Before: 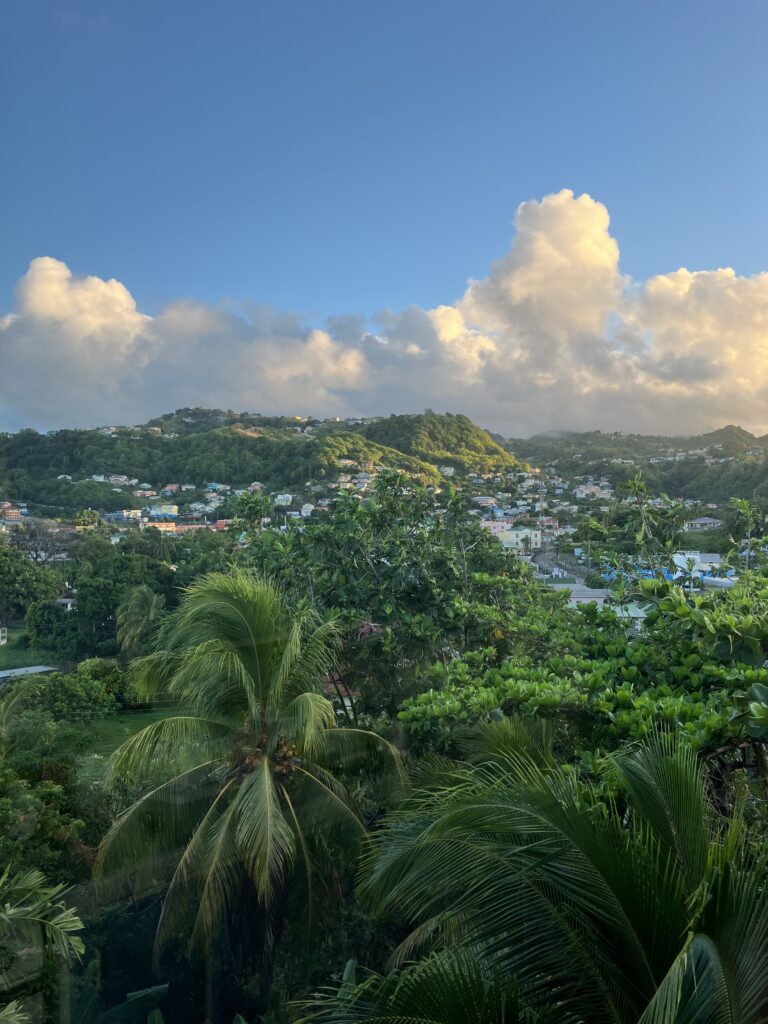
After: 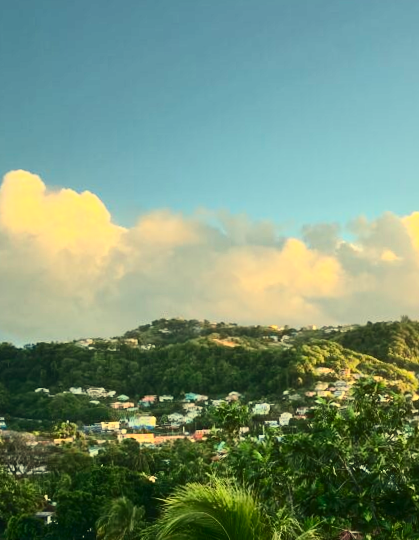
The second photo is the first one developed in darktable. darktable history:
crop and rotate: left 3.047%, top 7.509%, right 42.236%, bottom 37.598%
rotate and perspective: rotation -1°, crop left 0.011, crop right 0.989, crop top 0.025, crop bottom 0.975
haze removal: strength -0.1, adaptive false
shadows and highlights: shadows 20.55, highlights -20.99, soften with gaussian
white balance: red 1.08, blue 0.791
contrast brightness saturation: contrast 0.4, brightness 0.05, saturation 0.25
